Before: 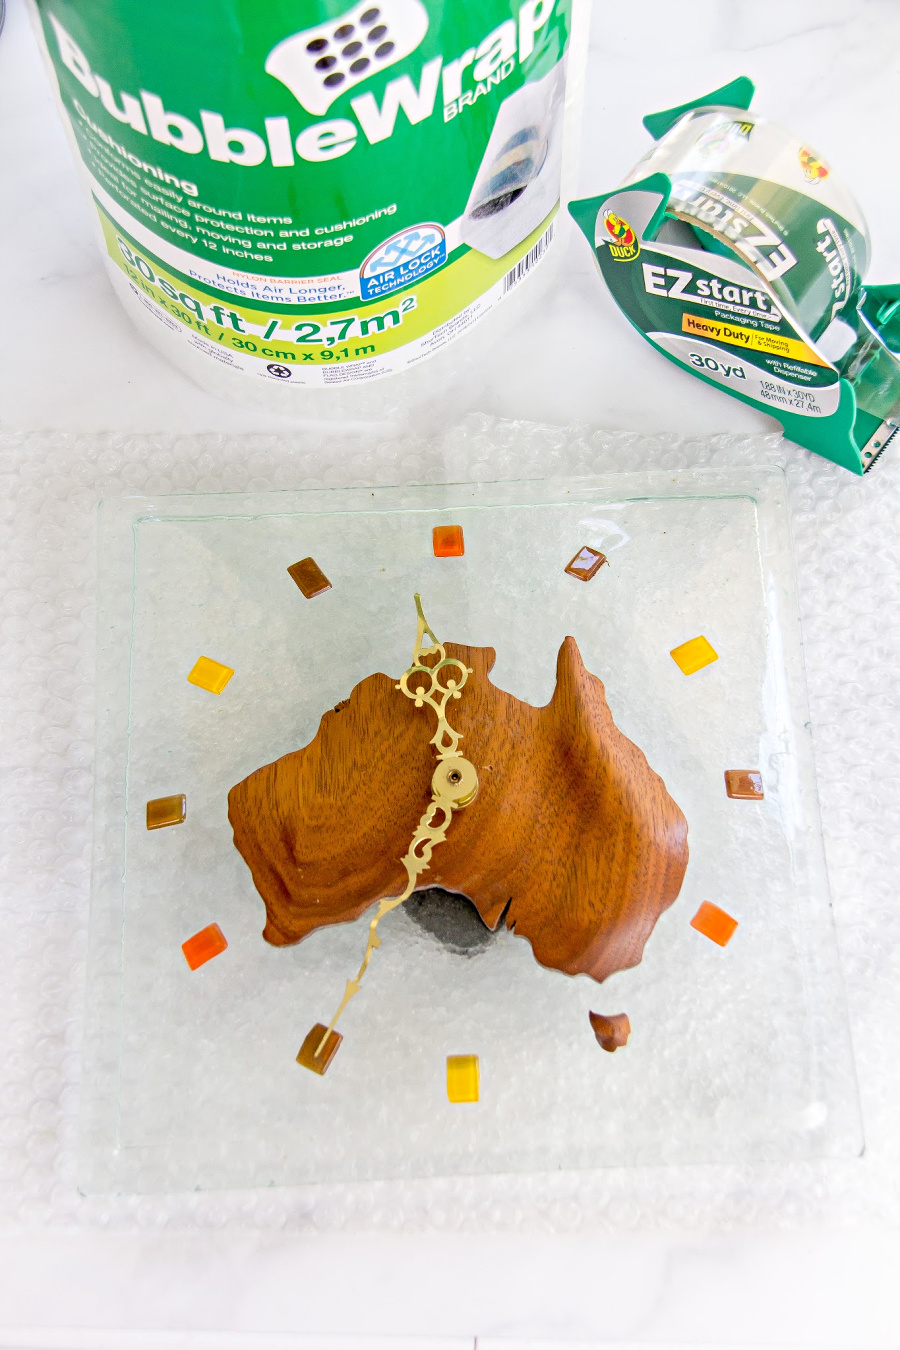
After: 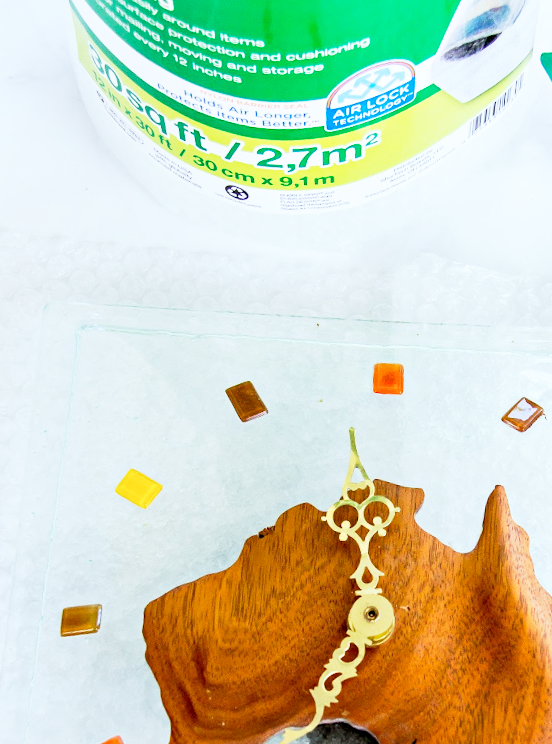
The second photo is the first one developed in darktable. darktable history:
color calibration: illuminant F (fluorescent), F source F9 (Cool White Deluxe 4150 K) – high CRI, x 0.374, y 0.373, temperature 4158.96 K
base curve: curves: ch0 [(0, 0) (0.005, 0.002) (0.193, 0.295) (0.399, 0.664) (0.75, 0.928) (1, 1)], preserve colors none
crop and rotate: angle -5.65°, left 2.178%, top 6.702%, right 27.716%, bottom 30.261%
